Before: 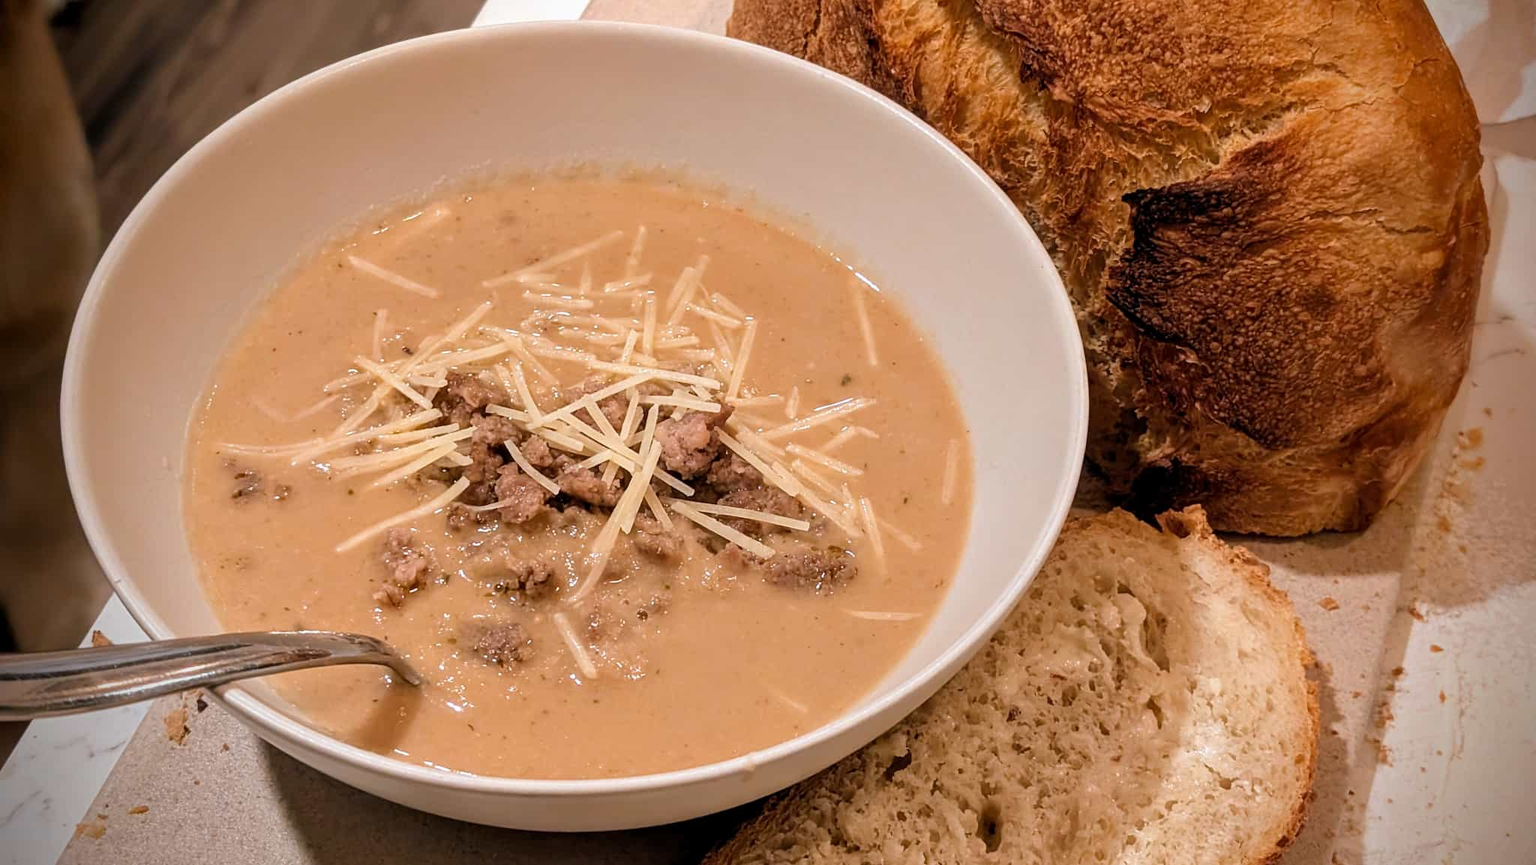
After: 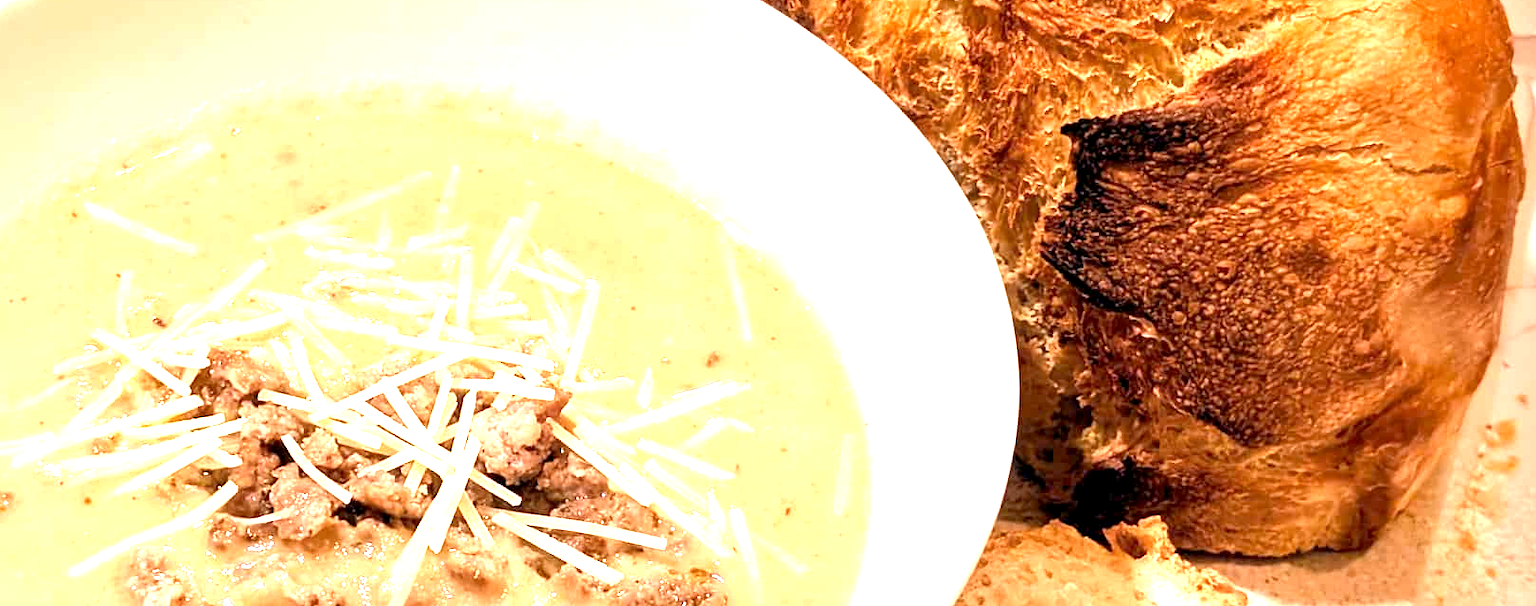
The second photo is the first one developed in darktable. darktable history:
exposure: black level correction 0.001, exposure 1.848 EV, compensate highlight preservation false
crop: left 18.343%, top 11.101%, right 2.389%, bottom 33.272%
color calibration: x 0.343, y 0.357, temperature 5093.22 K
